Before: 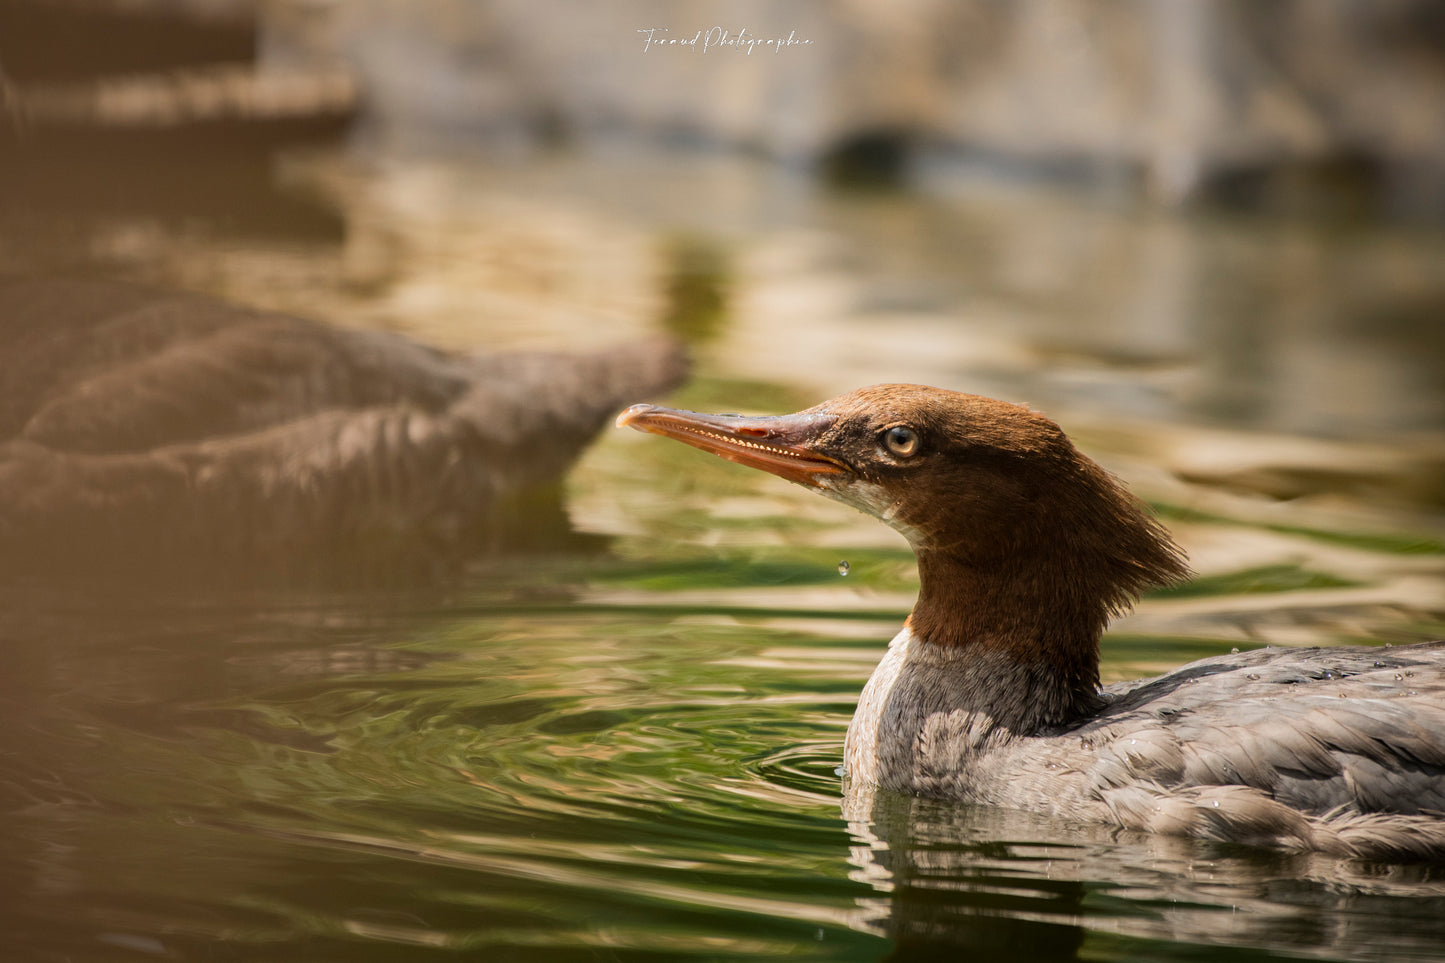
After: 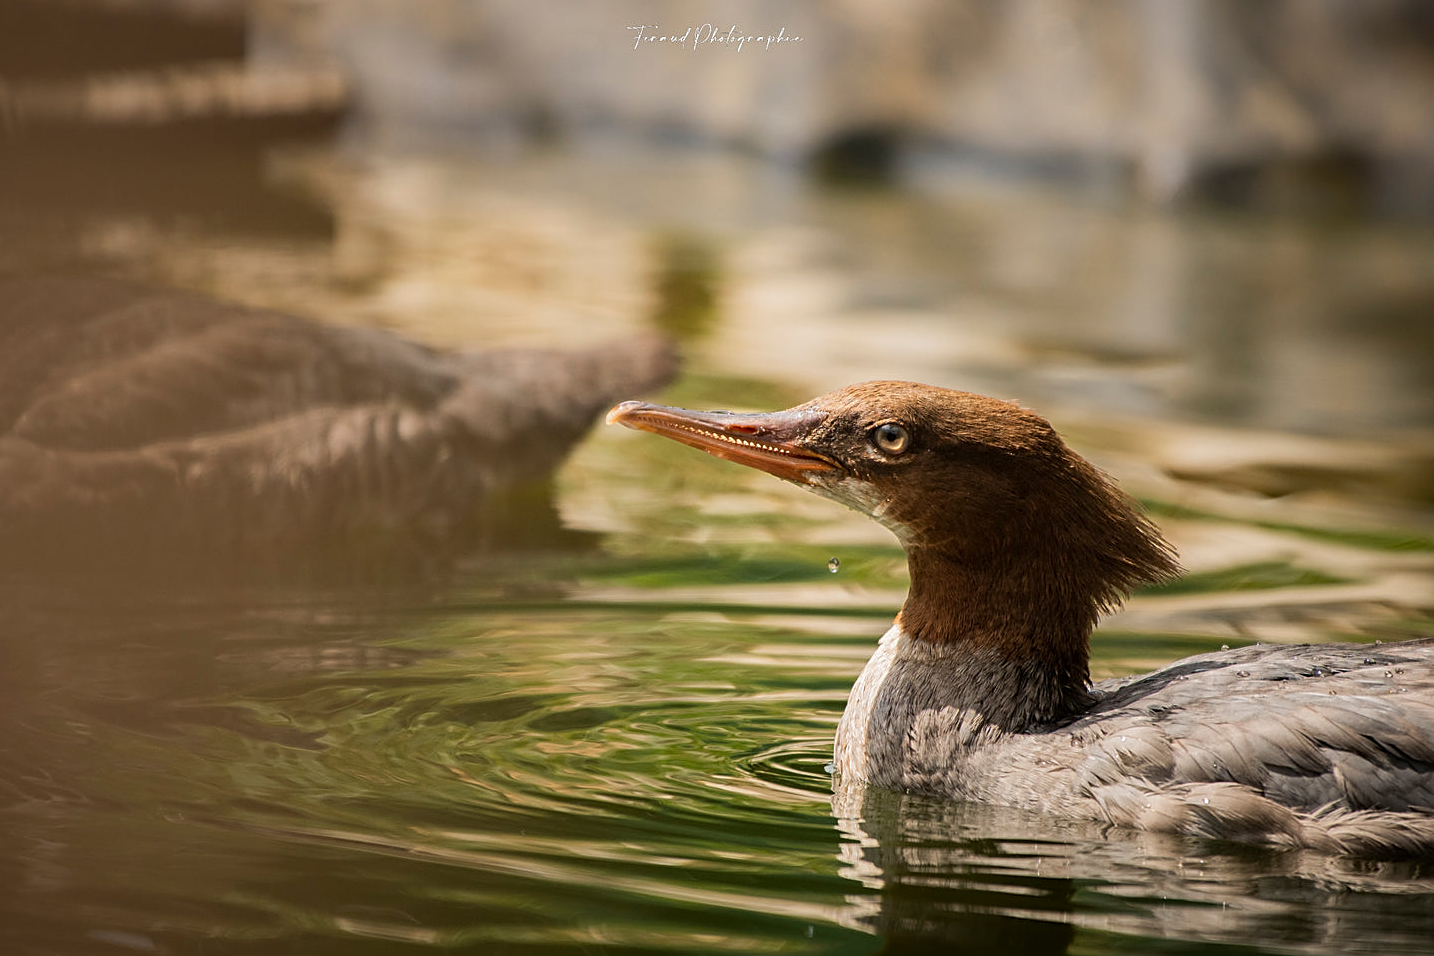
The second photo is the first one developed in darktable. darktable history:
crop and rotate: left 0.748%, top 0.313%, bottom 0.38%
sharpen: on, module defaults
